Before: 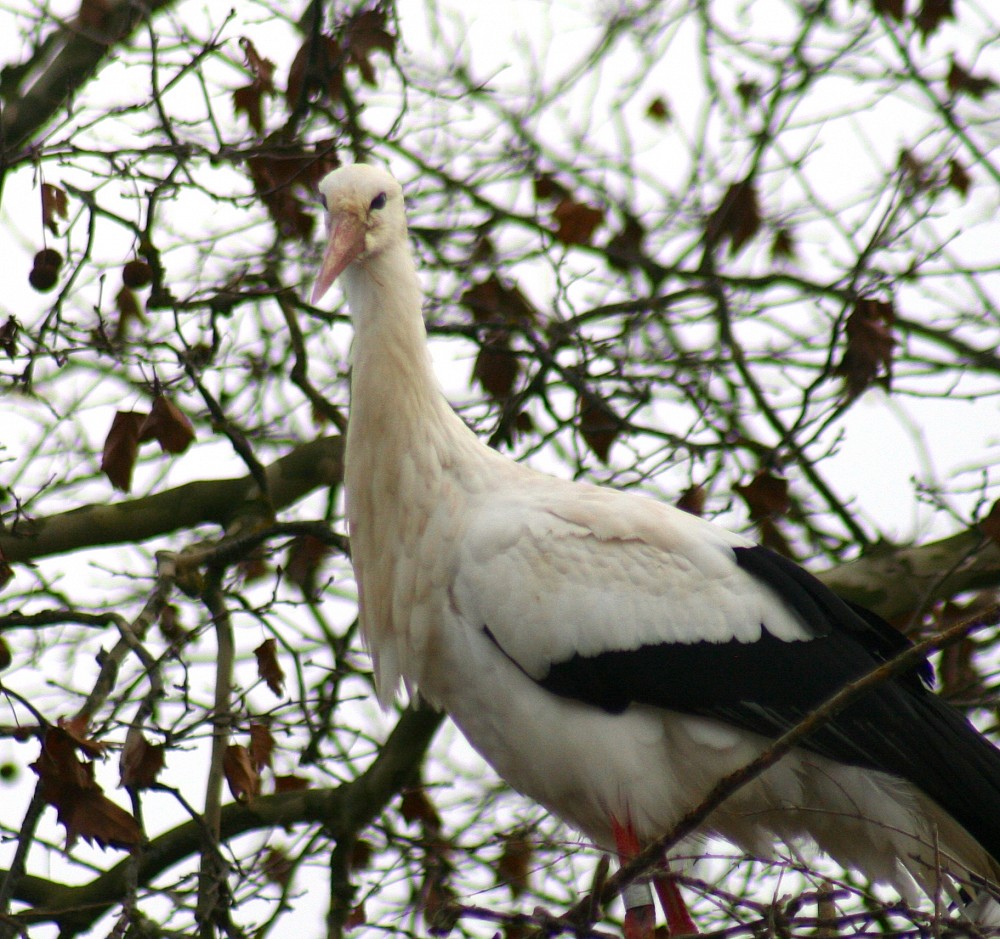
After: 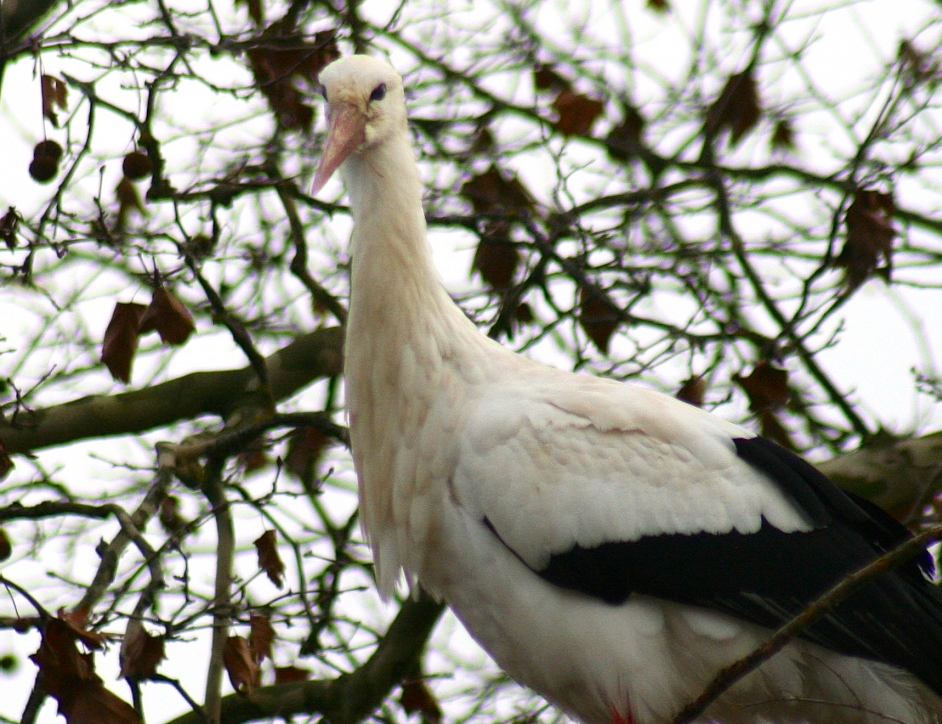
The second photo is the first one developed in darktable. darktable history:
shadows and highlights: shadows -30, highlights 30
crop and rotate: angle 0.03°, top 11.643%, right 5.651%, bottom 11.189%
